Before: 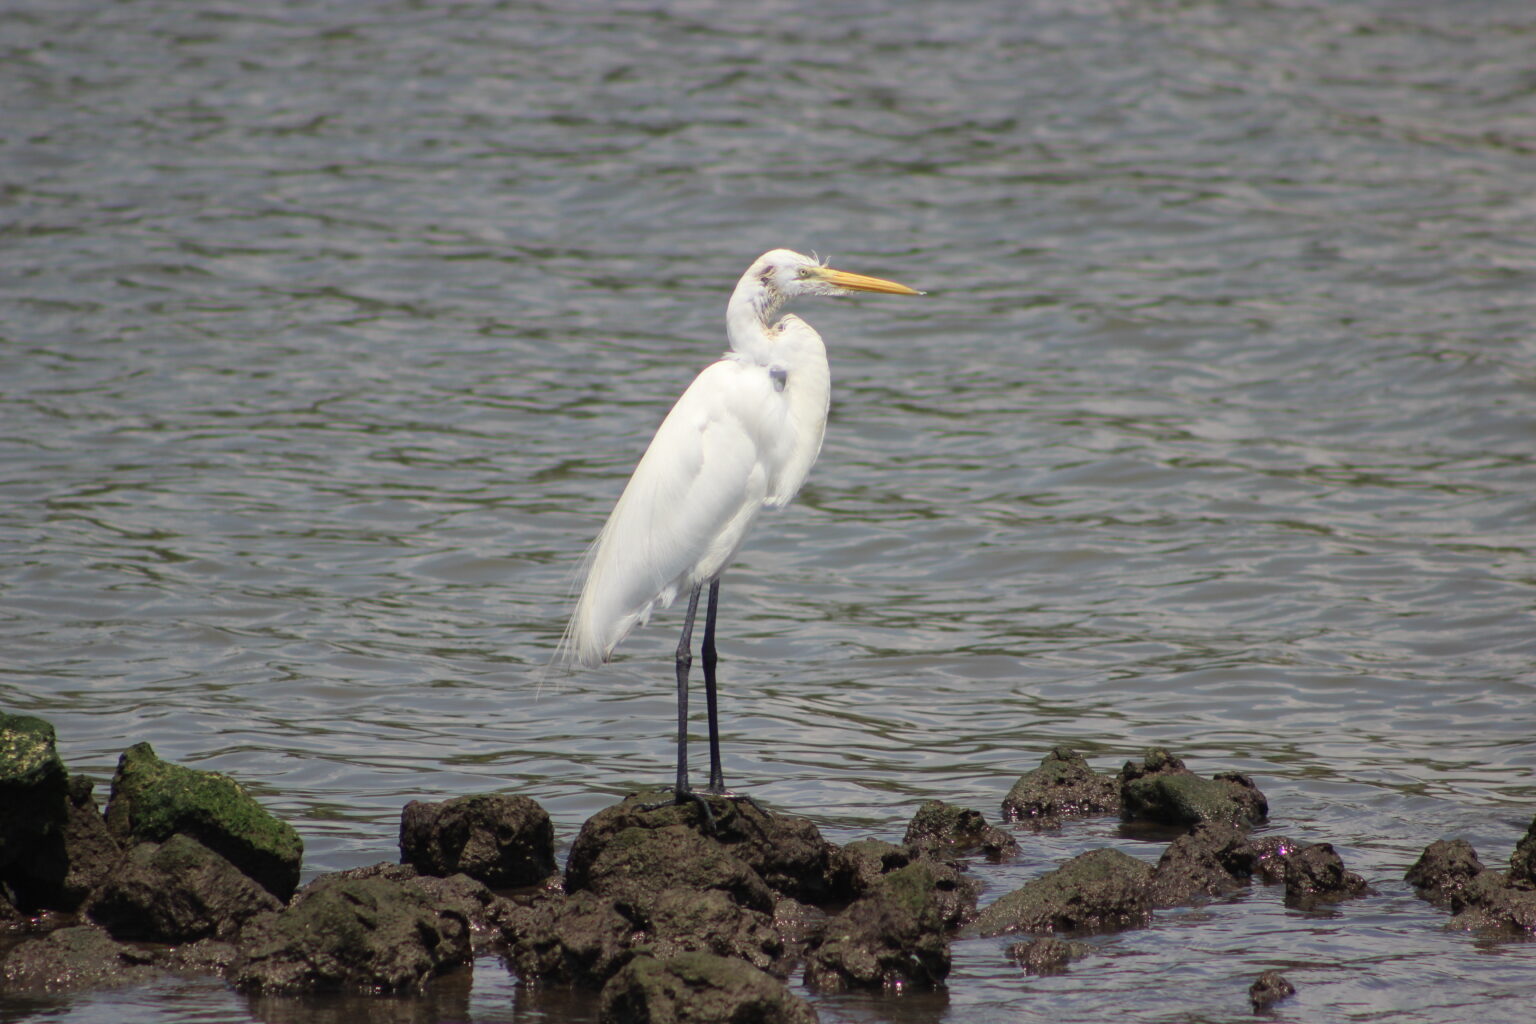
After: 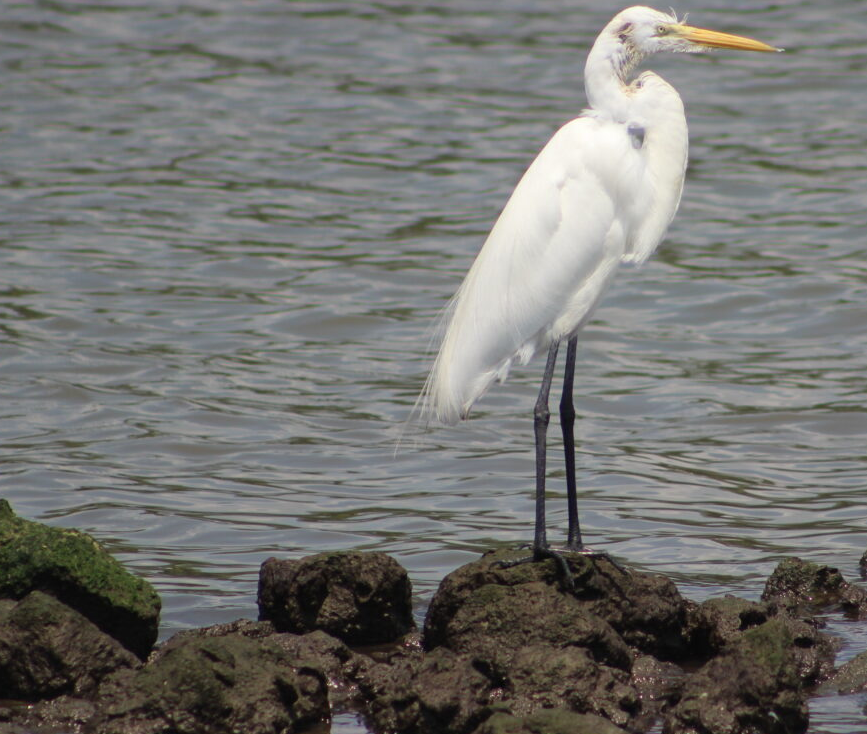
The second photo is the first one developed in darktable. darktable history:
crop: left 9.282%, top 23.795%, right 34.252%, bottom 4.497%
